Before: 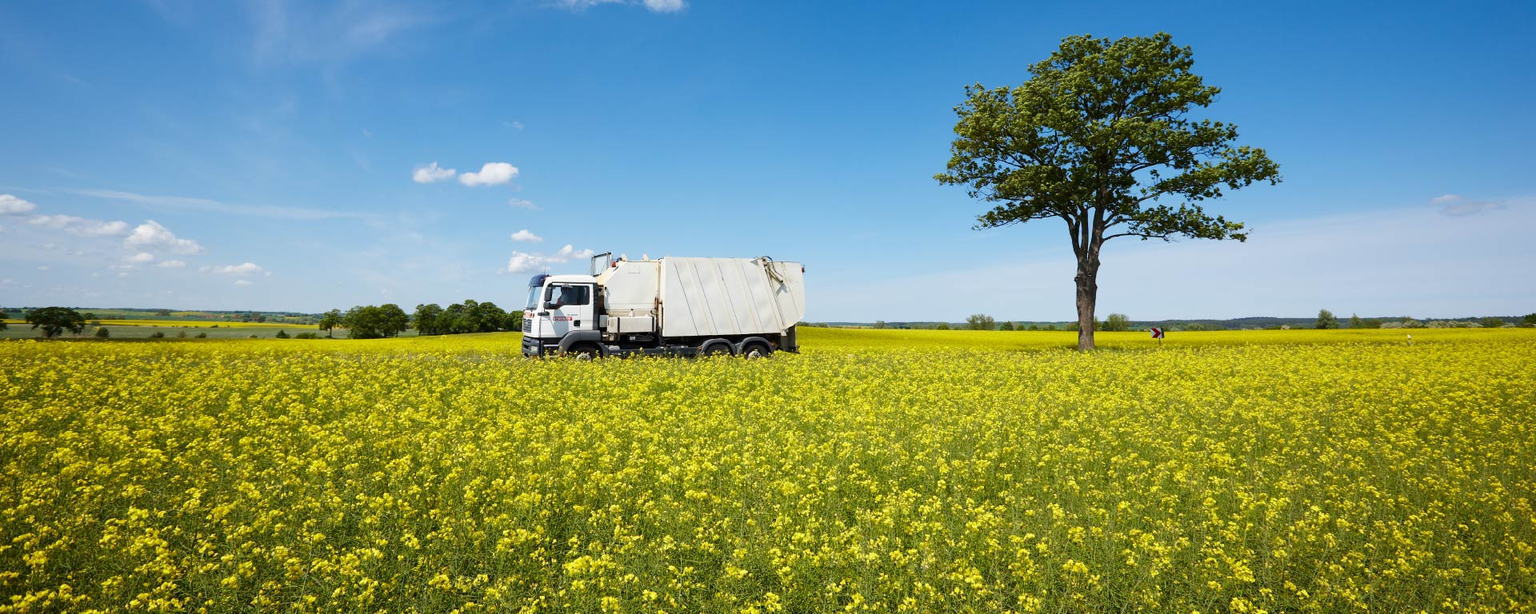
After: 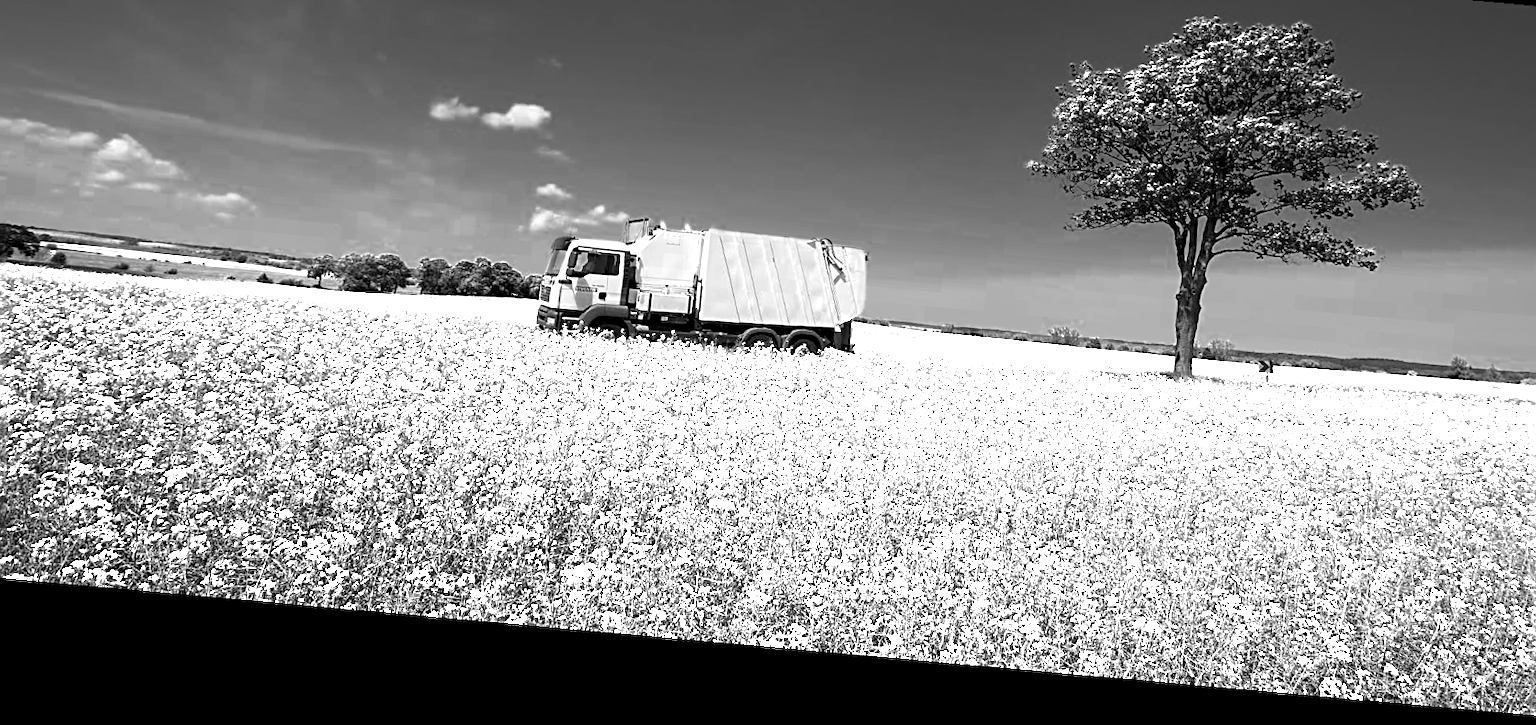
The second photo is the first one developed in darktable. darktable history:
local contrast: mode bilateral grid, contrast 20, coarseness 50, detail 120%, midtone range 0.2
crop and rotate: left 4.842%, top 15.51%, right 10.668%
sharpen: radius 2.543, amount 0.636
rotate and perspective: rotation 5.12°, automatic cropping off
rgb levels: mode RGB, independent channels, levels [[0, 0.474, 1], [0, 0.5, 1], [0, 0.5, 1]]
color zones: curves: ch0 [(0, 0.554) (0.146, 0.662) (0.293, 0.86) (0.503, 0.774) (0.637, 0.106) (0.74, 0.072) (0.866, 0.488) (0.998, 0.569)]; ch1 [(0, 0) (0.143, 0) (0.286, 0) (0.429, 0) (0.571, 0) (0.714, 0) (0.857, 0)]
levels: levels [0.026, 0.507, 0.987]
